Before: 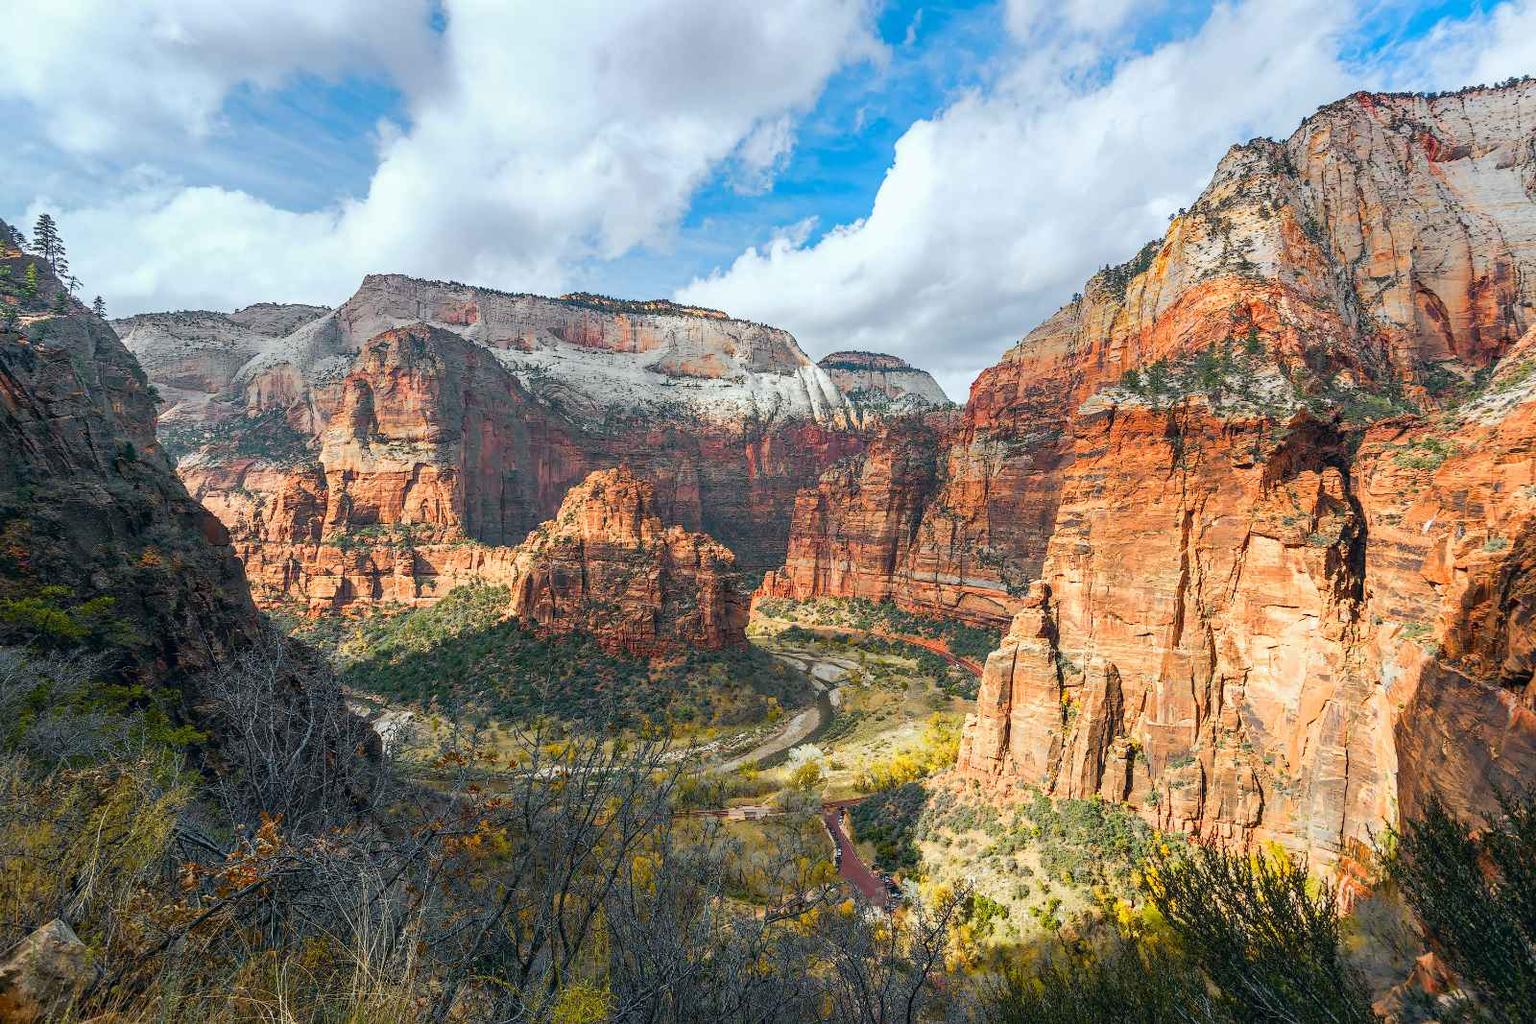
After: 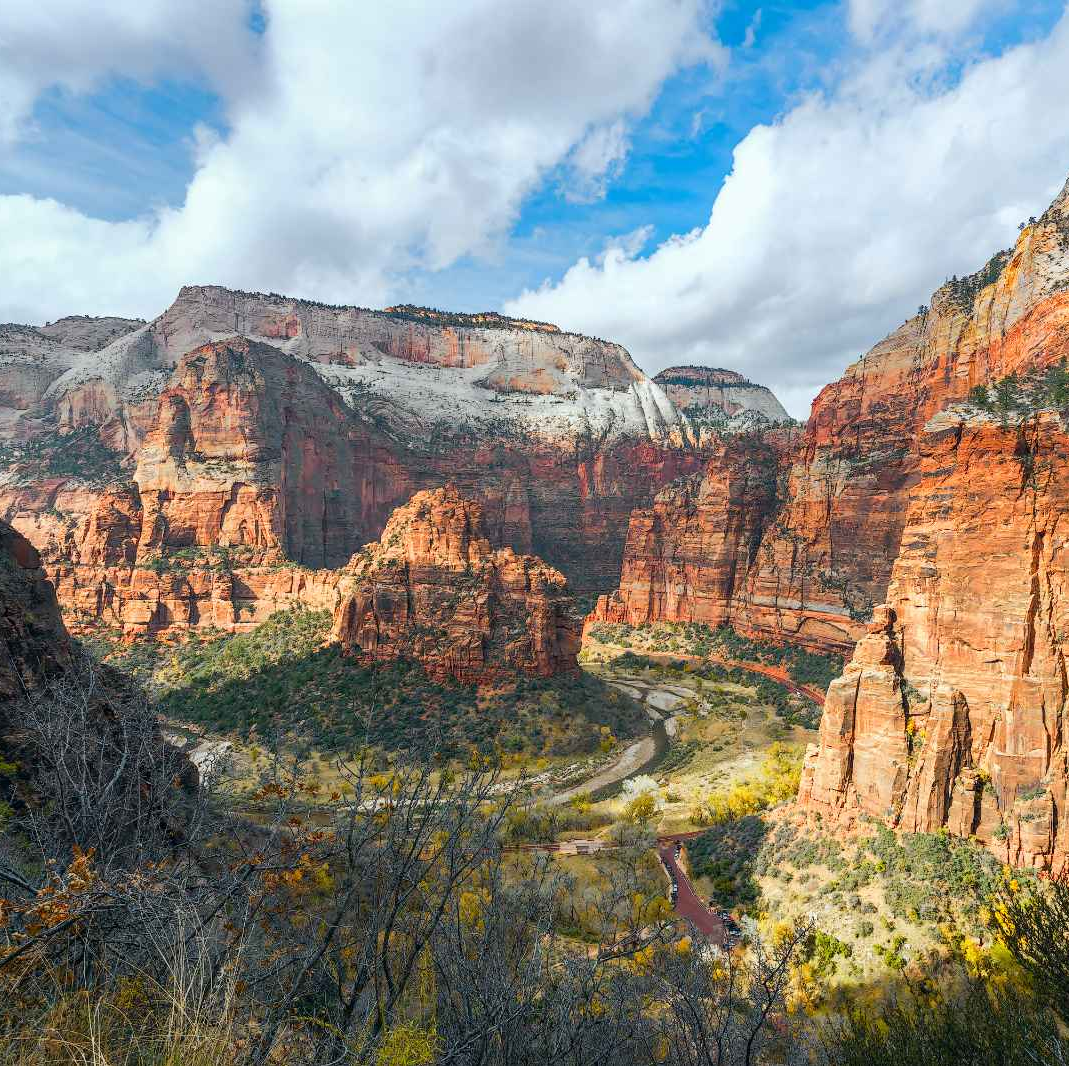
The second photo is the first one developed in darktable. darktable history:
crop and rotate: left 12.449%, right 20.731%
